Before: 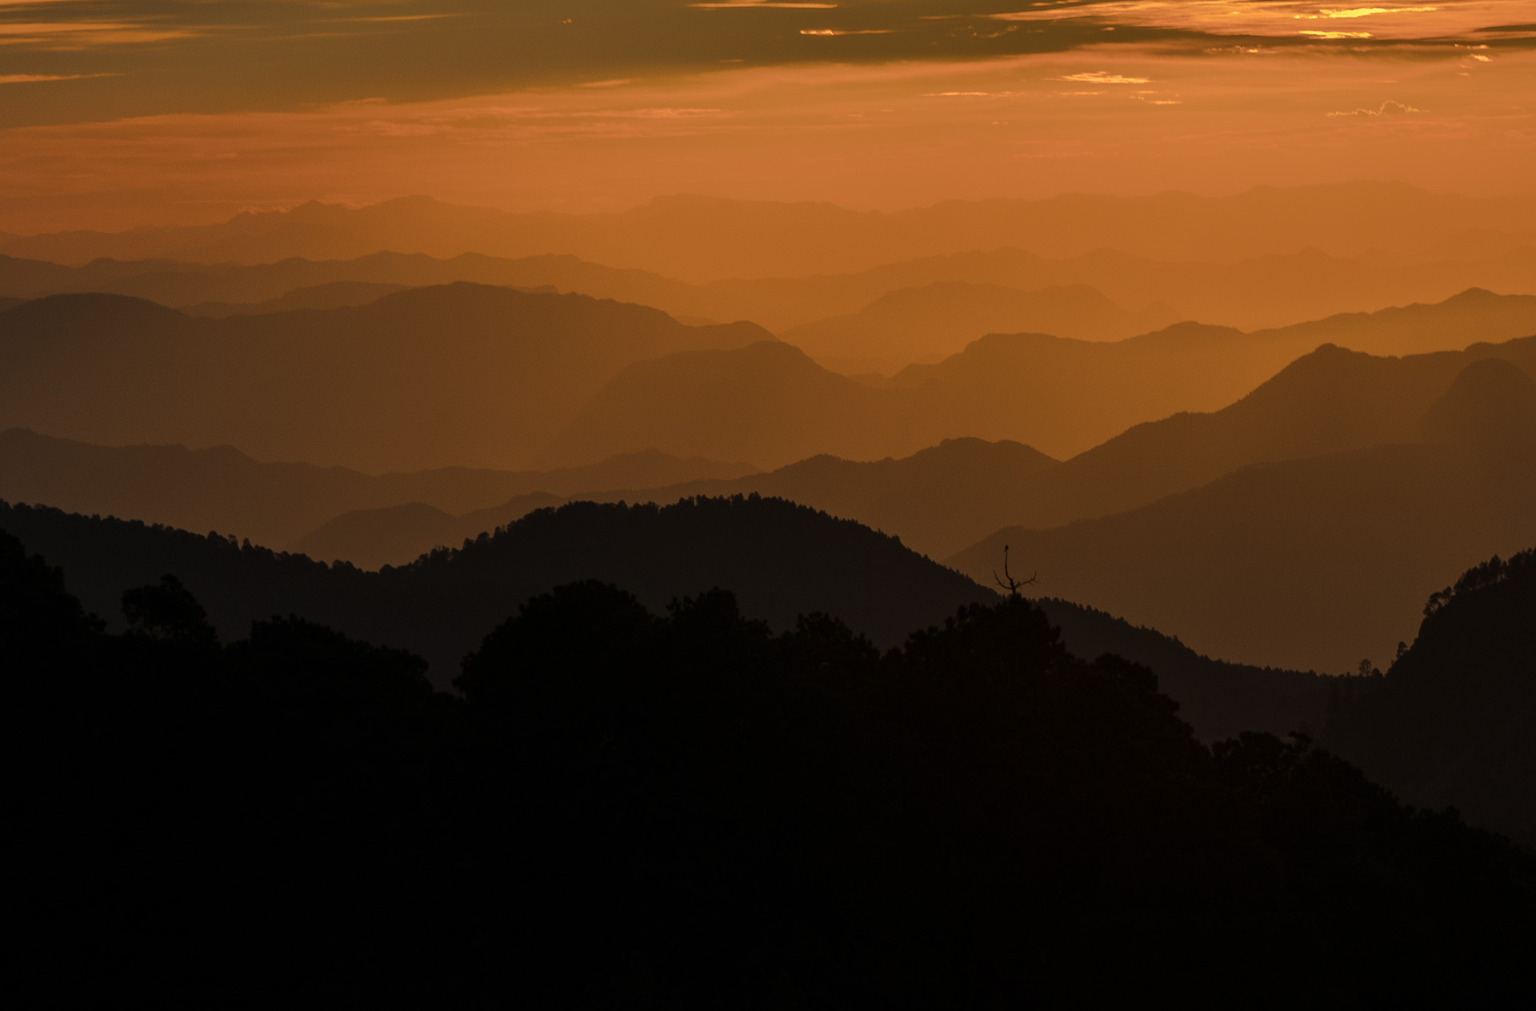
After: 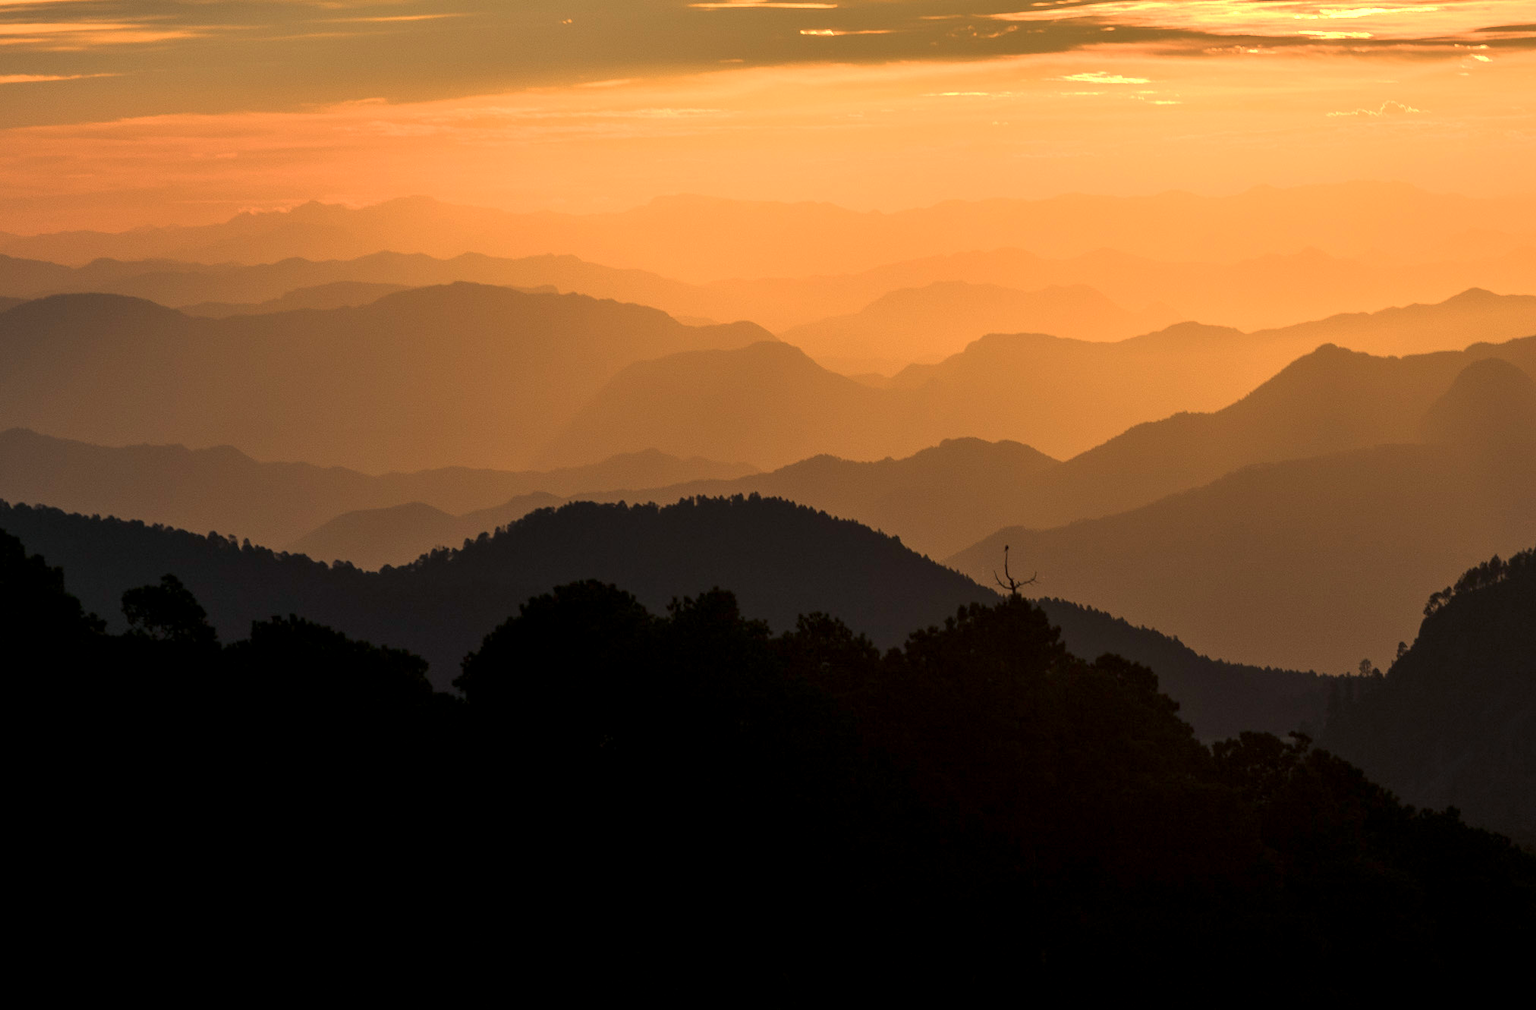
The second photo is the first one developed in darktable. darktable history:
color calibration: x 0.37, y 0.382, temperature 4305.33 K
exposure: black level correction 0.001, exposure 1.398 EV, compensate highlight preservation false
